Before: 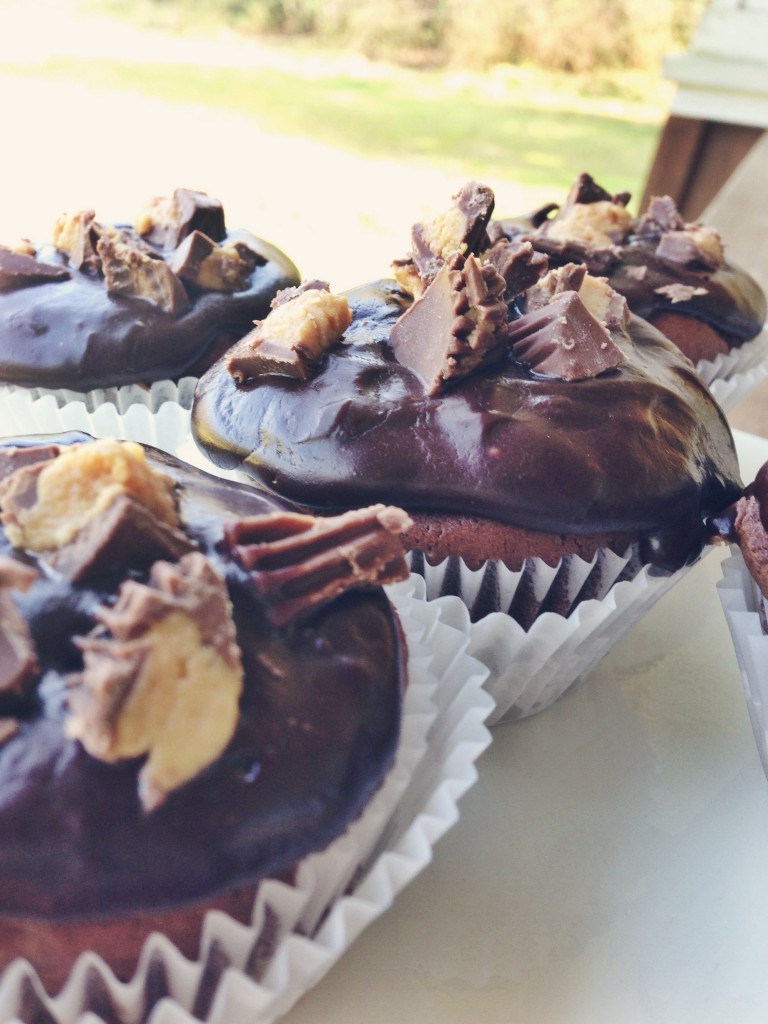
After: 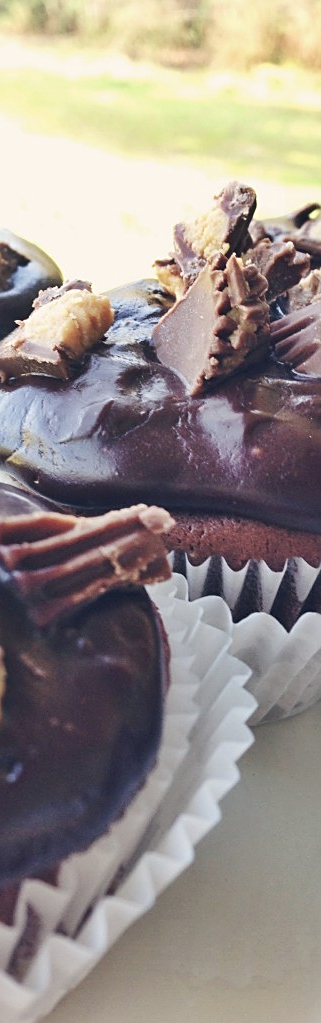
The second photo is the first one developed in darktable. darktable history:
crop: left 31.078%, right 26.999%
contrast brightness saturation: saturation -0.066
sharpen: on, module defaults
